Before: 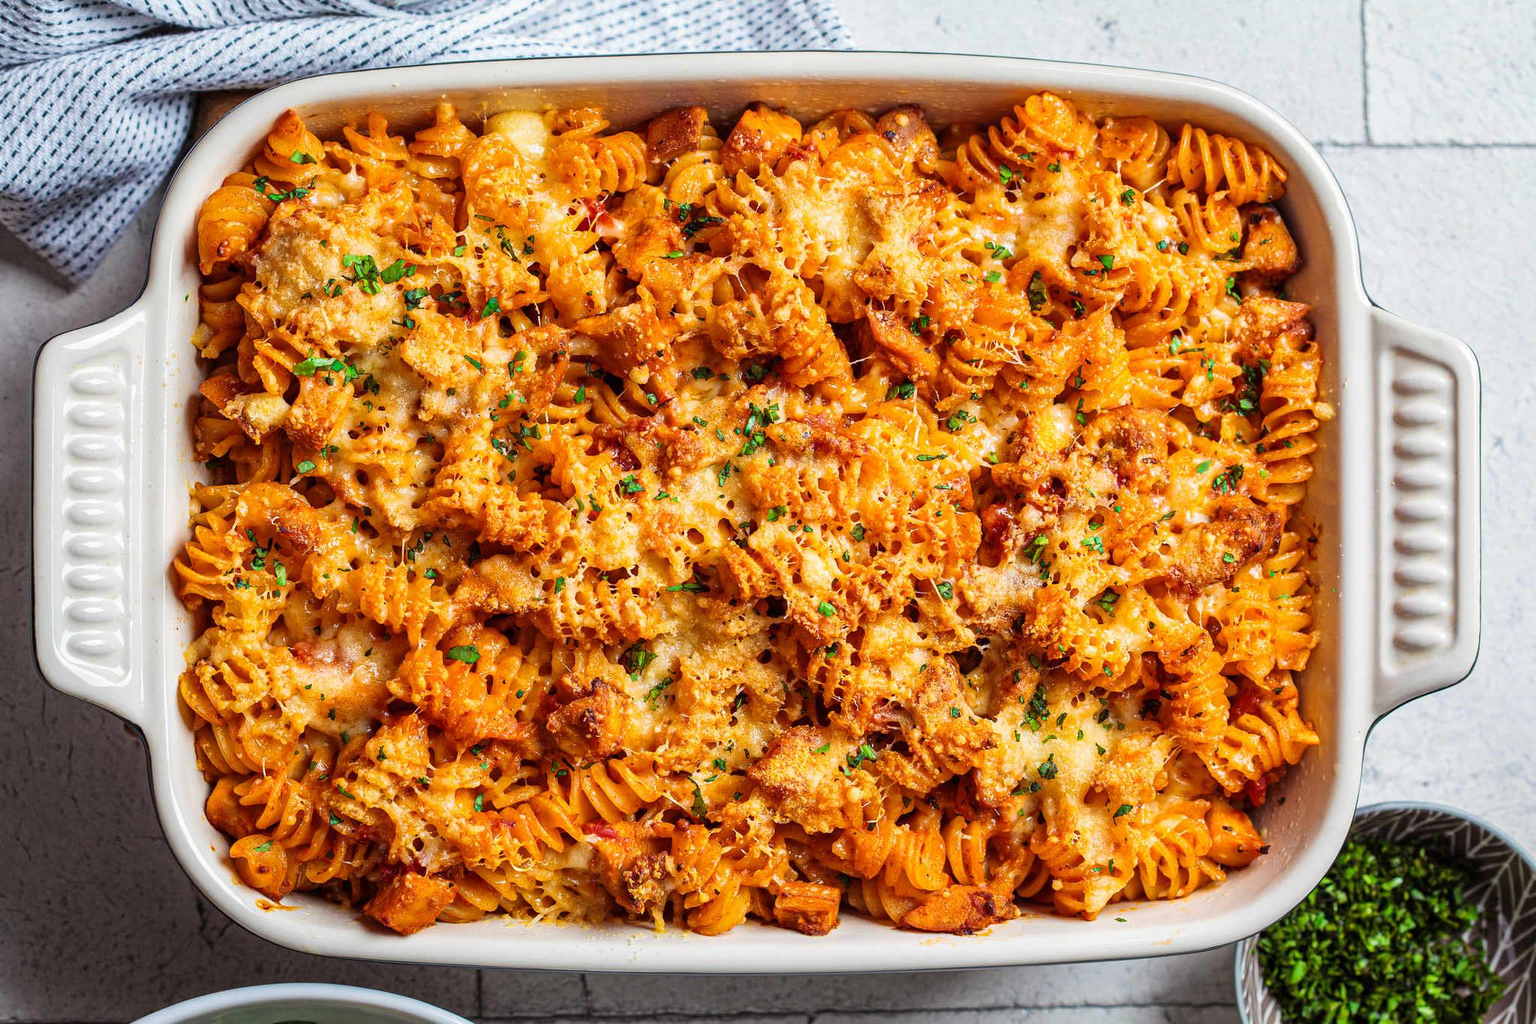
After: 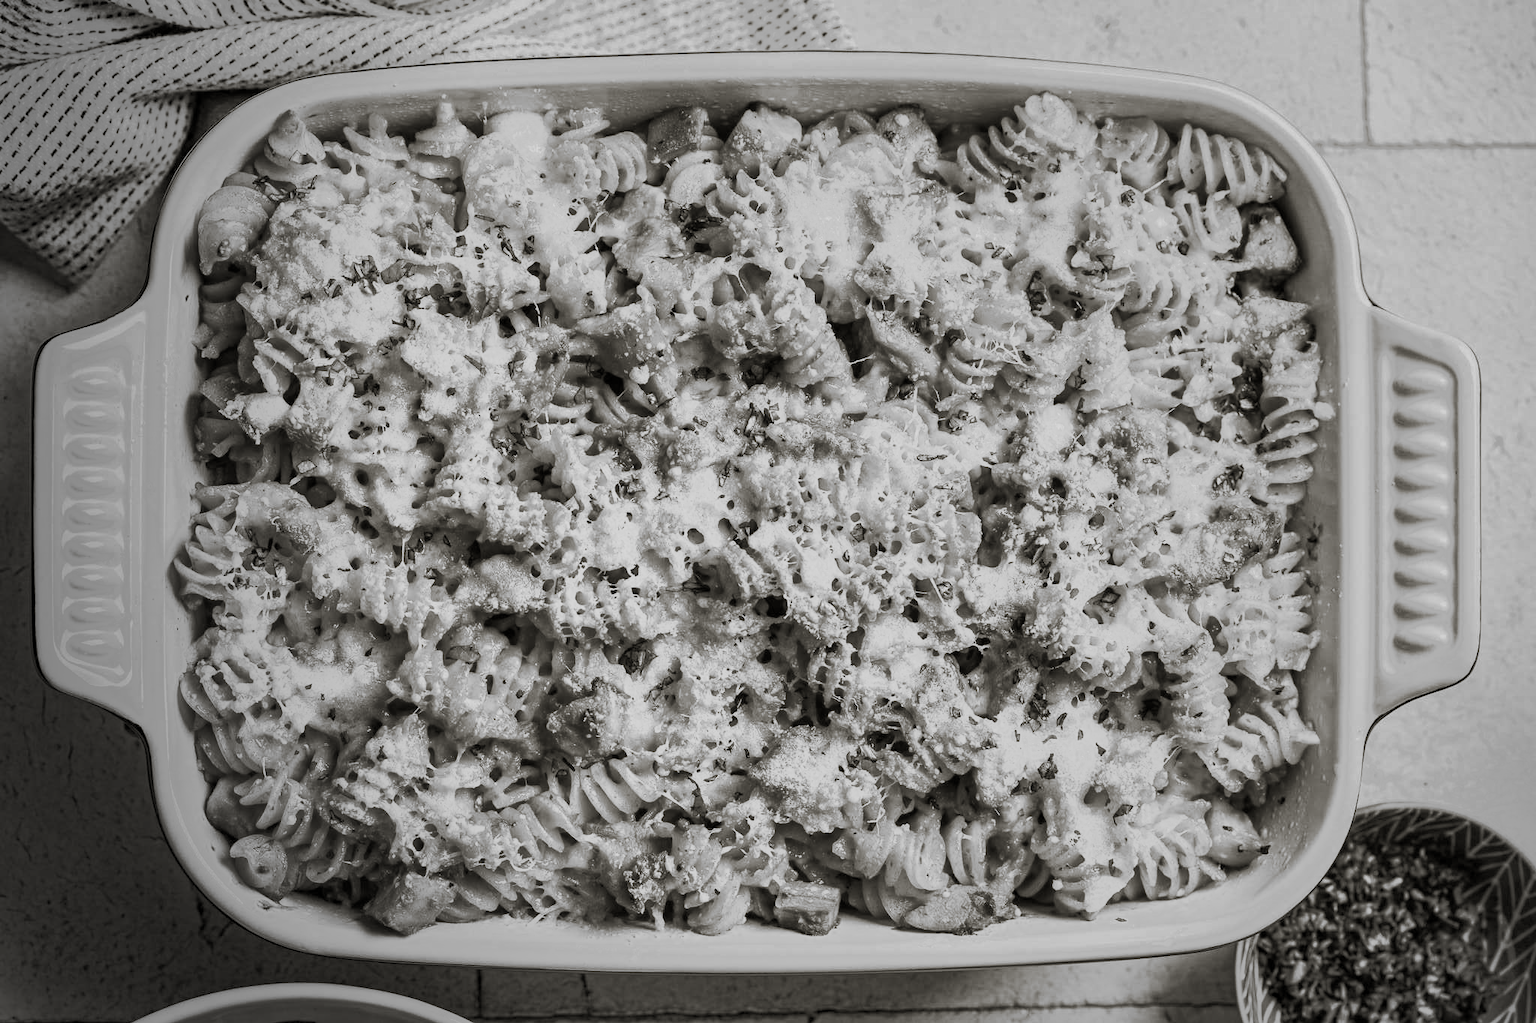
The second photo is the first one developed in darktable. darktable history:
haze removal: compatibility mode true, adaptive false
tone equalizer: -7 EV -0.63 EV, -6 EV 1 EV, -5 EV -0.45 EV, -4 EV 0.43 EV, -3 EV 0.41 EV, -2 EV 0.15 EV, -1 EV -0.15 EV, +0 EV -0.39 EV, smoothing diameter 25%, edges refinement/feathering 10, preserve details guided filter
monochrome: a 30.25, b 92.03
vignetting: fall-off start 73.57%, center (0.22, -0.235)
split-toning: shadows › hue 46.8°, shadows › saturation 0.17, highlights › hue 316.8°, highlights › saturation 0.27, balance -51.82
